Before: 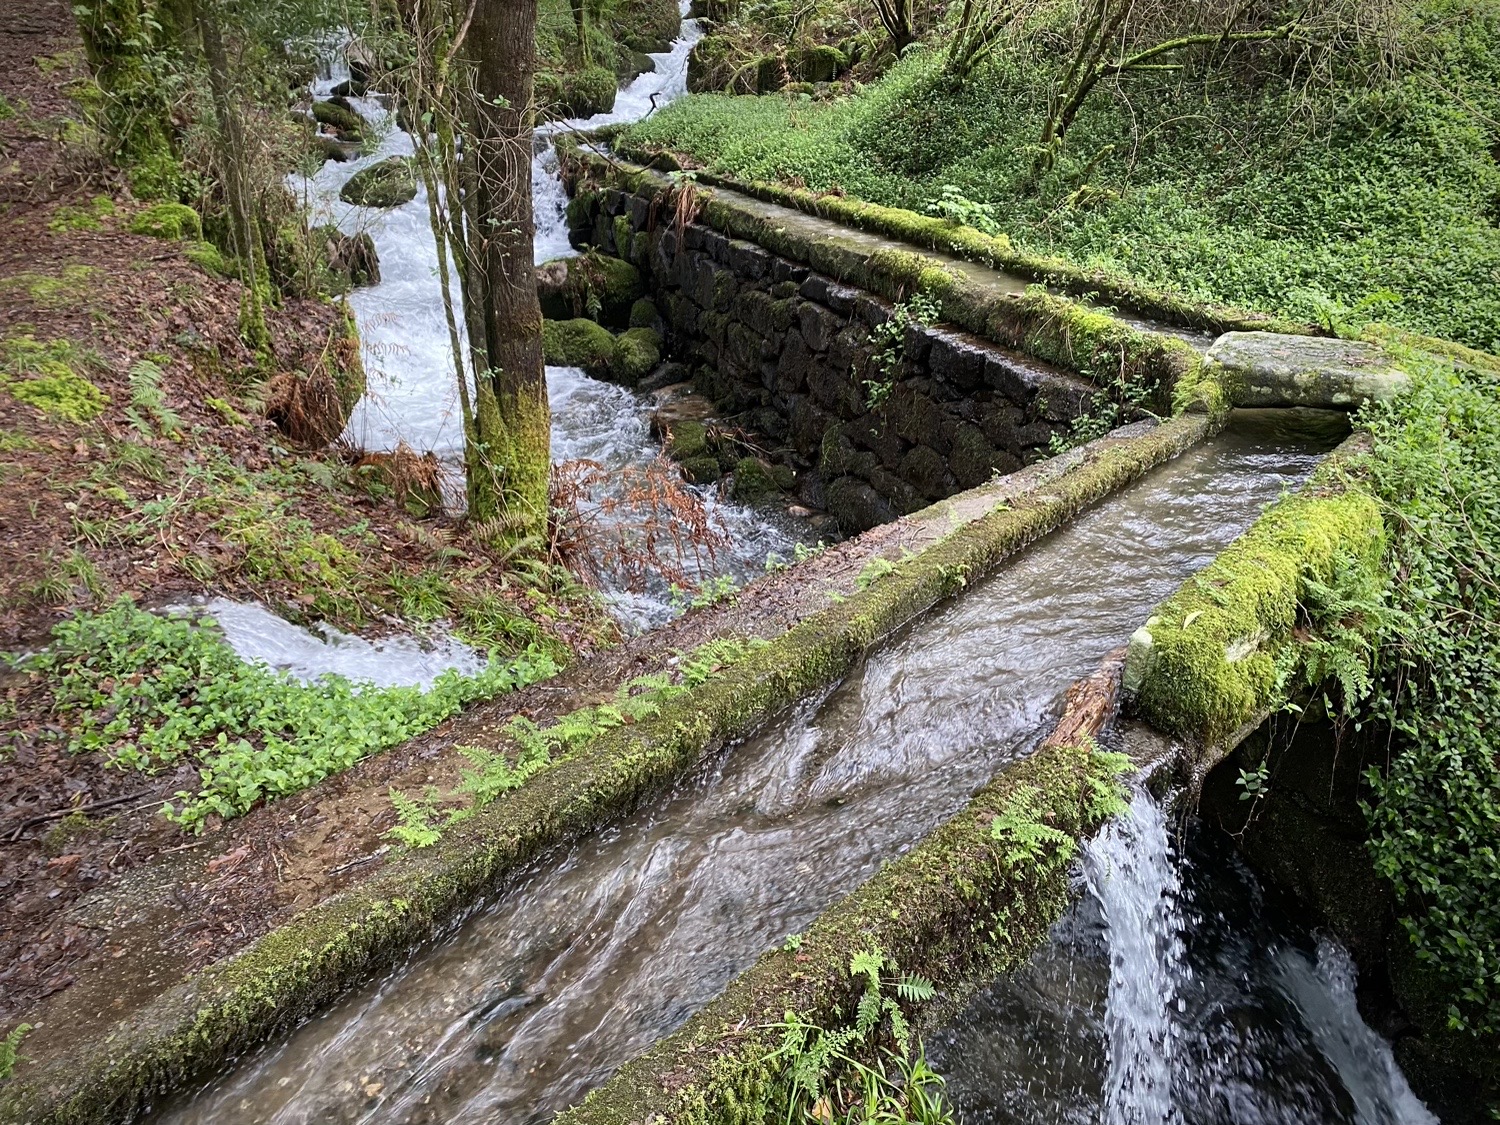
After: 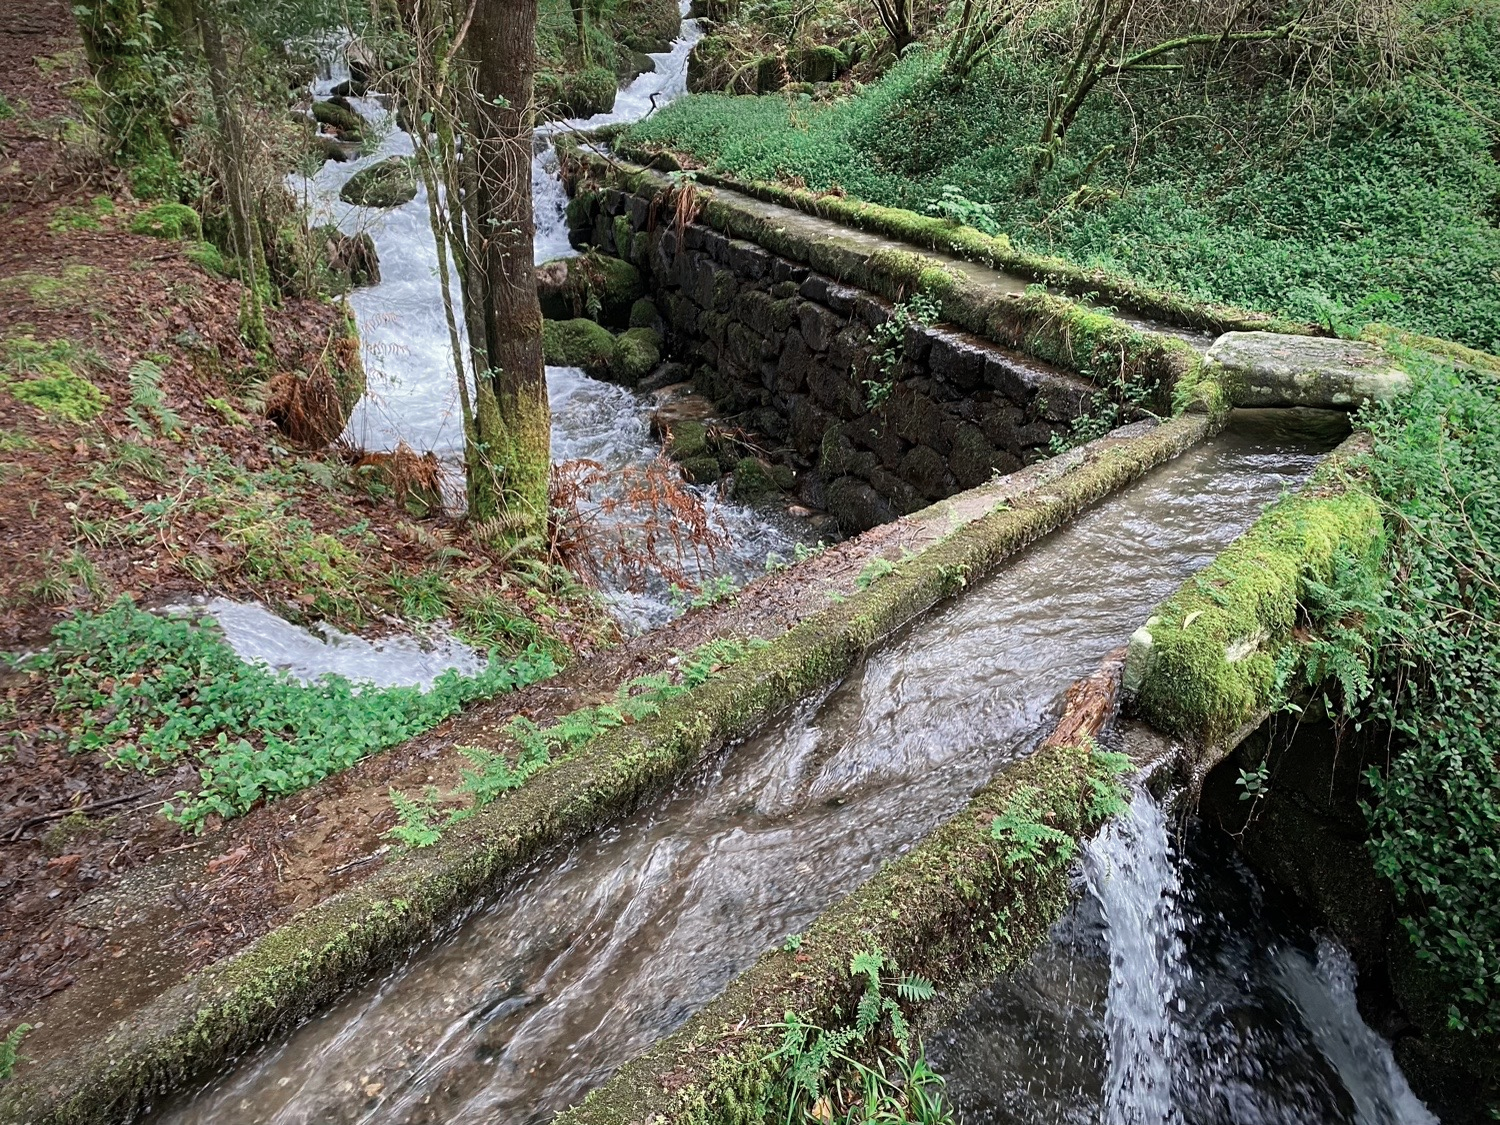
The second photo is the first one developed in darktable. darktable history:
exposure: exposure 0.081 EV, compensate highlight preservation false
color balance rgb: linear chroma grading › global chroma -0.67%, saturation formula JzAzBz (2021)
color zones: curves: ch0 [(0, 0.5) (0.125, 0.4) (0.25, 0.5) (0.375, 0.4) (0.5, 0.4) (0.625, 0.35) (0.75, 0.35) (0.875, 0.5)]; ch1 [(0, 0.35) (0.125, 0.45) (0.25, 0.35) (0.375, 0.35) (0.5, 0.35) (0.625, 0.35) (0.75, 0.45) (0.875, 0.35)]; ch2 [(0, 0.6) (0.125, 0.5) (0.25, 0.5) (0.375, 0.6) (0.5, 0.6) (0.625, 0.5) (0.75, 0.5) (0.875, 0.5)]
